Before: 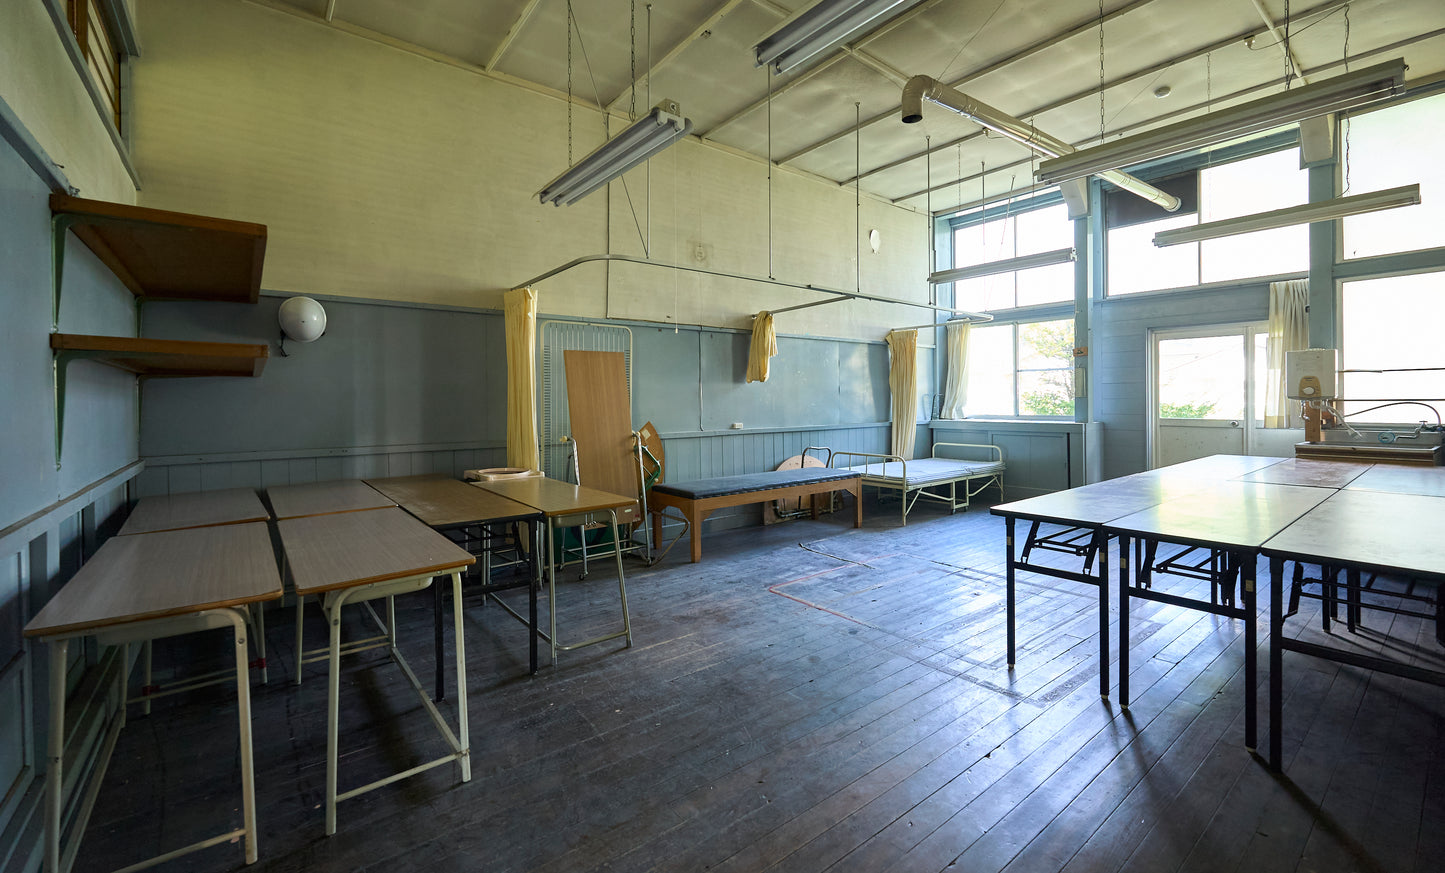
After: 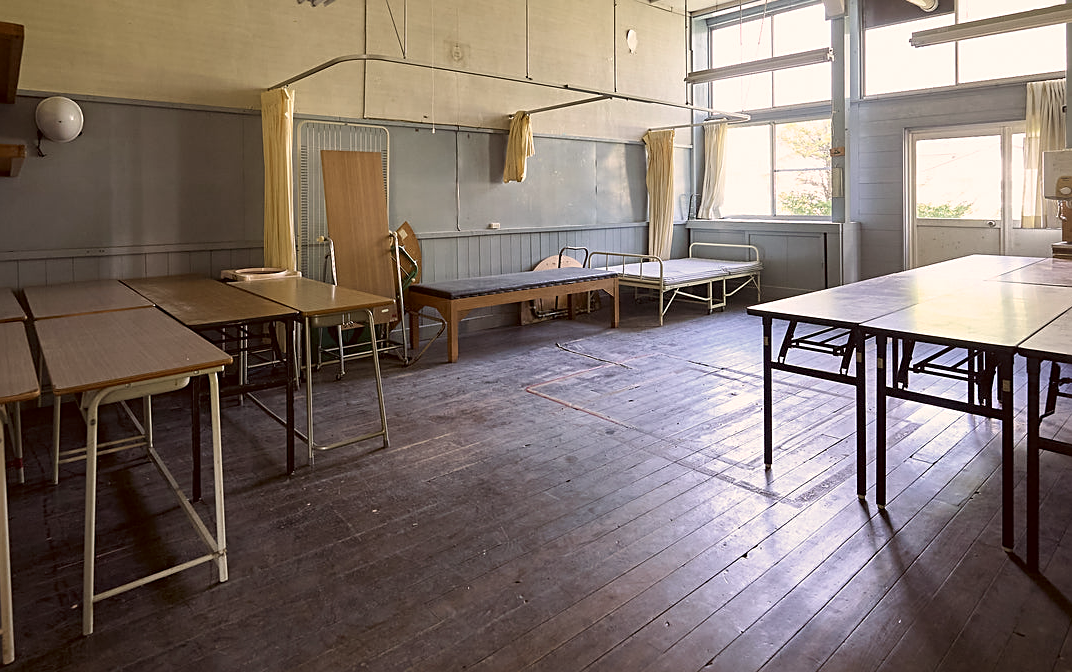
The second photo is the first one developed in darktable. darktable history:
color correction: highlights a* 10.16, highlights b* 9.78, shadows a* 8.85, shadows b* 8.26, saturation 0.766
crop: left 16.838%, top 22.94%, right 8.969%
sharpen: on, module defaults
